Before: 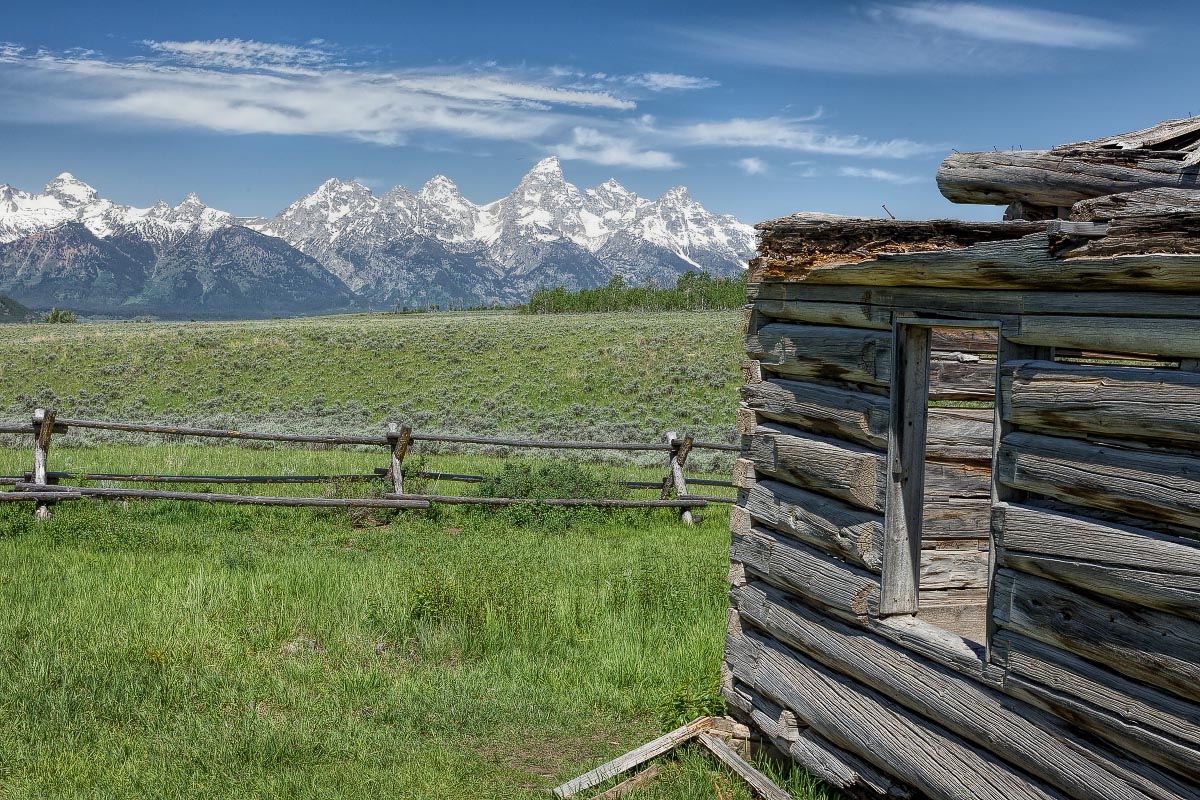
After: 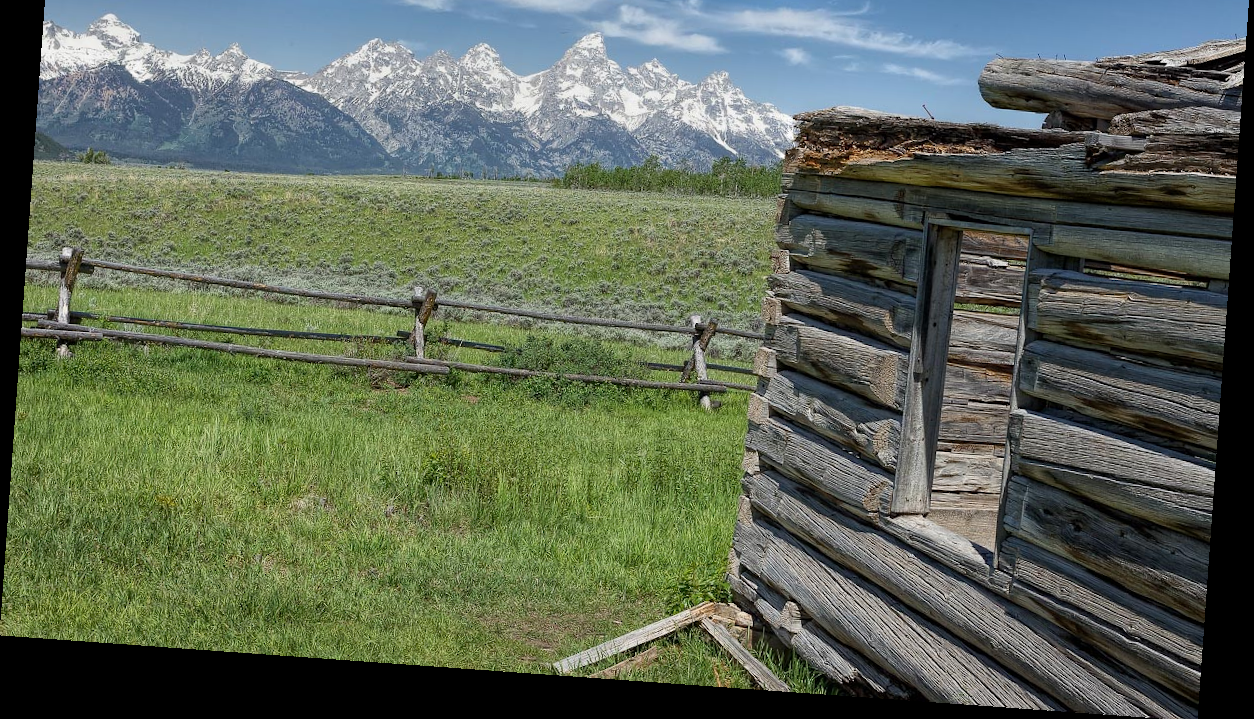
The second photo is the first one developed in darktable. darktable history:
crop and rotate: top 18.507%
rotate and perspective: rotation 4.1°, automatic cropping off
